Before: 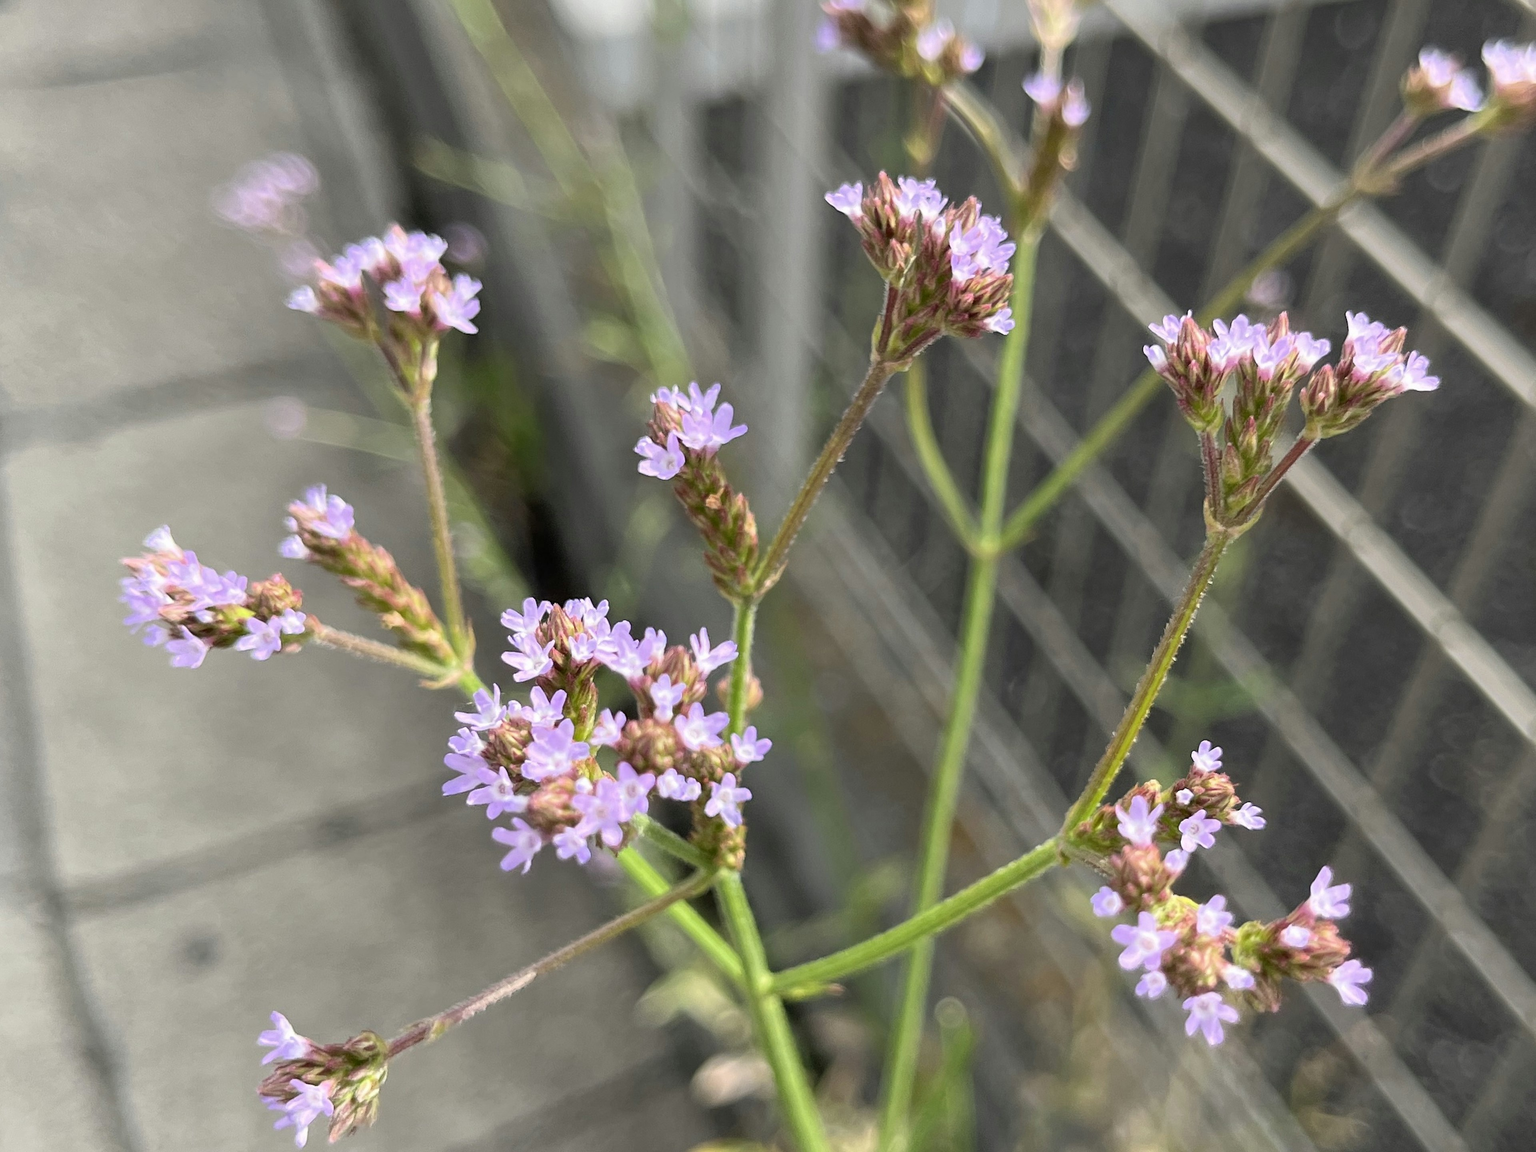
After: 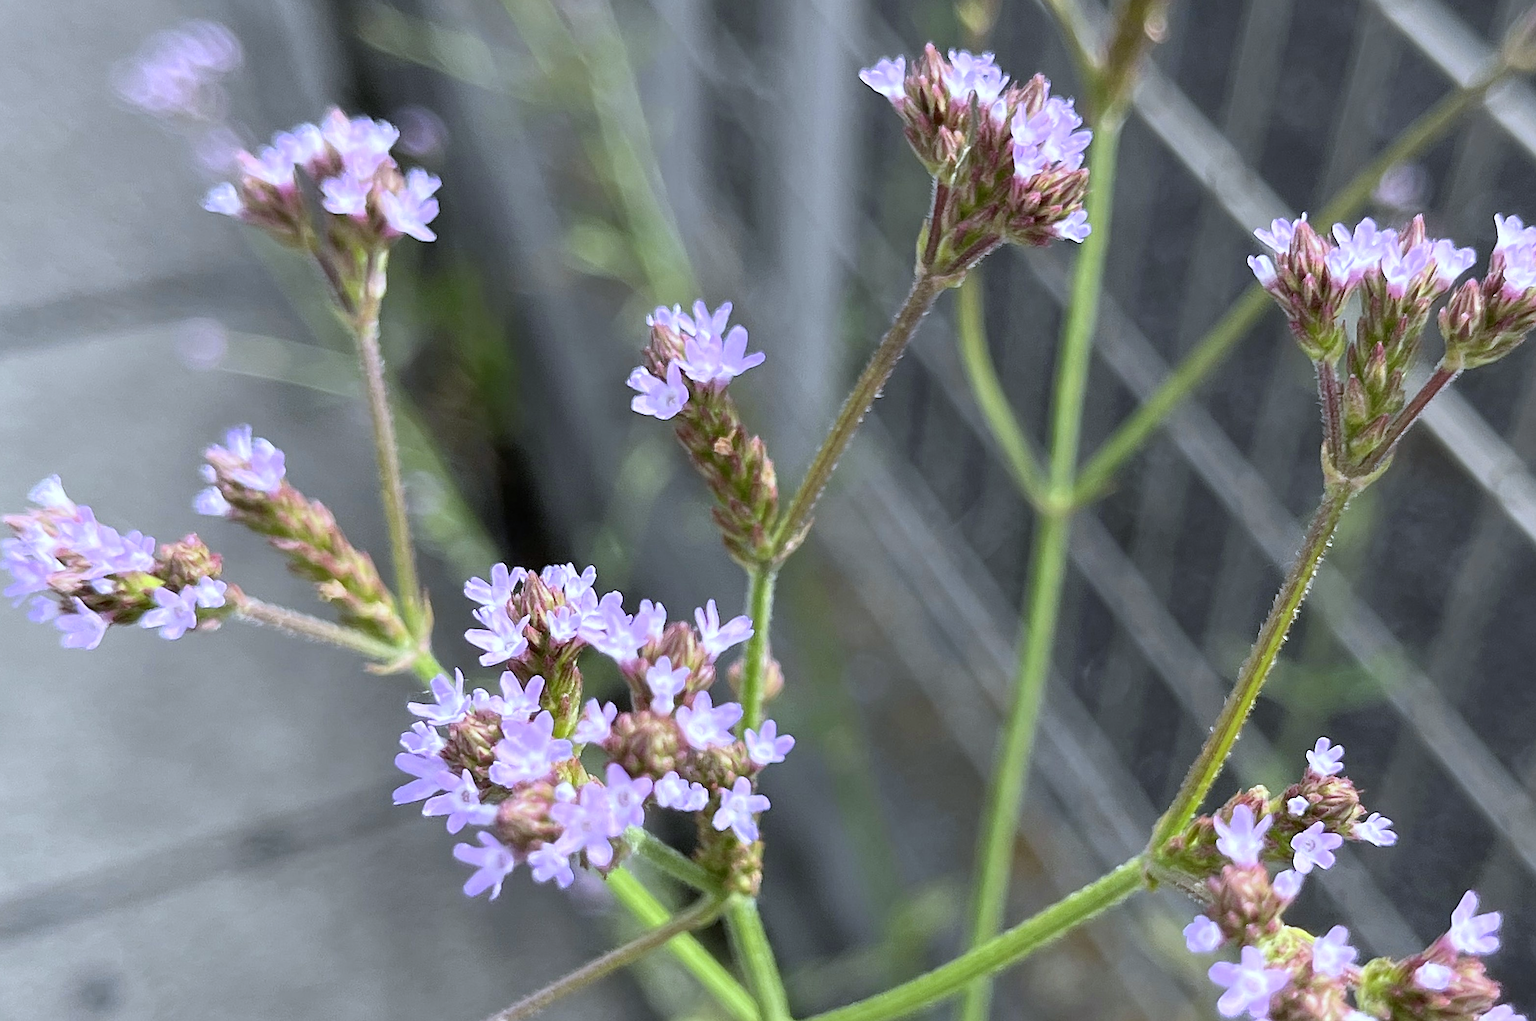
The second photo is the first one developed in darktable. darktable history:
sharpen: on, module defaults
crop: left 7.856%, top 11.836%, right 10.12%, bottom 15.387%
white balance: red 0.948, green 1.02, blue 1.176
